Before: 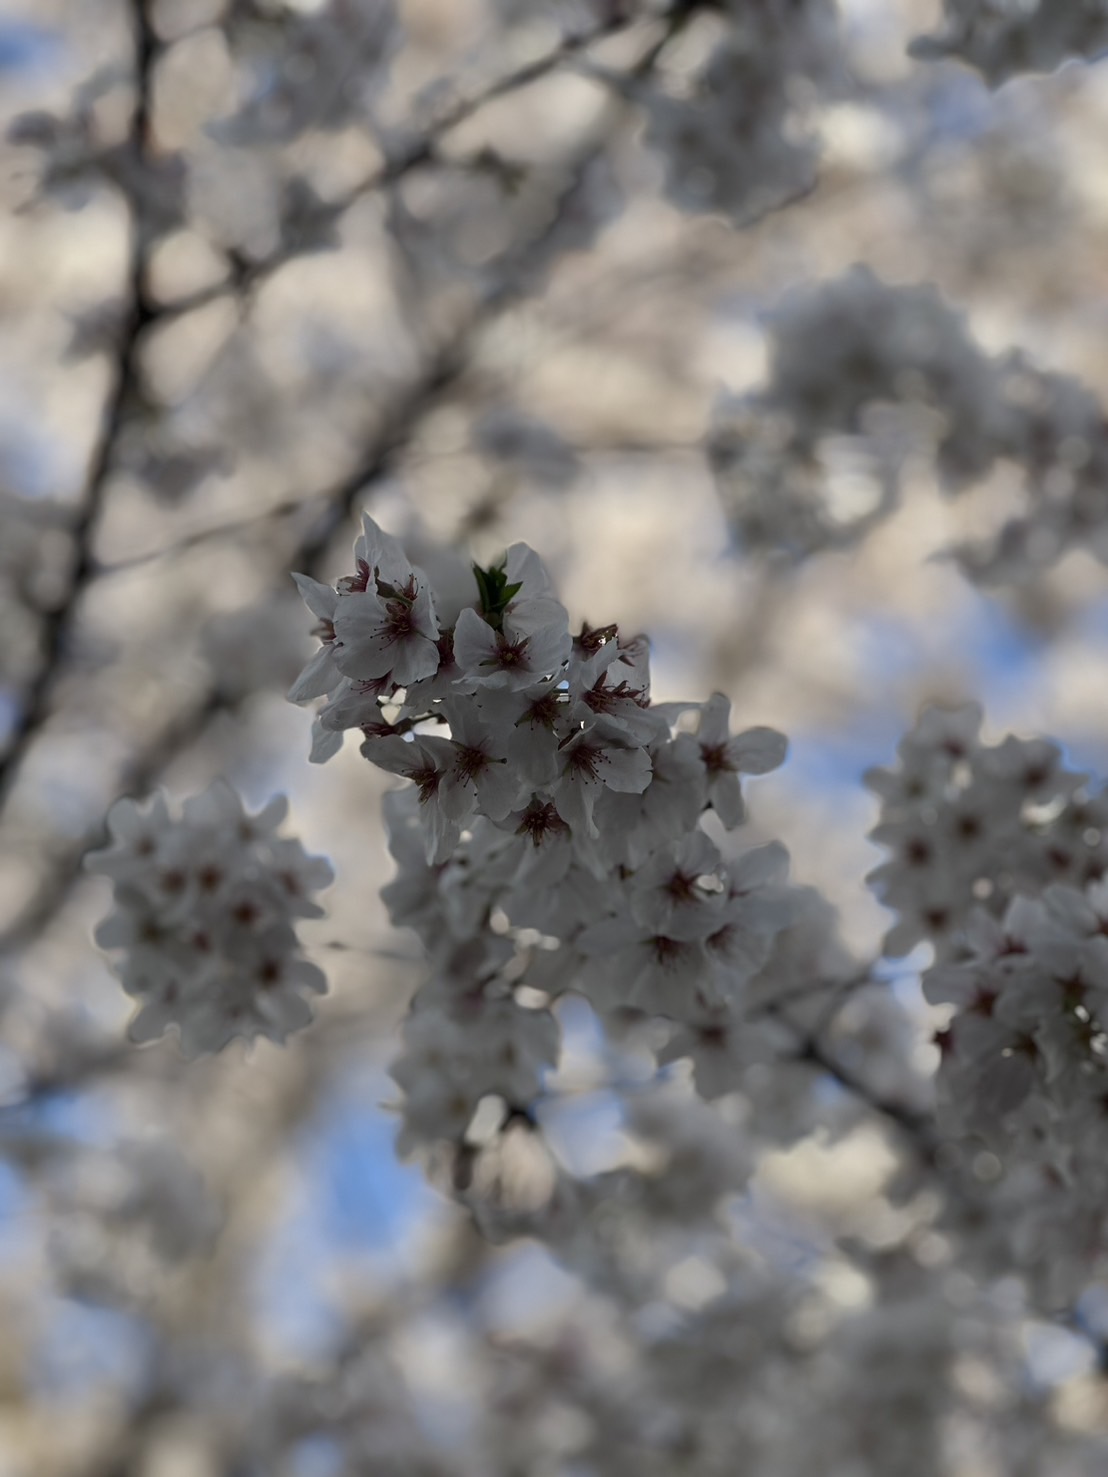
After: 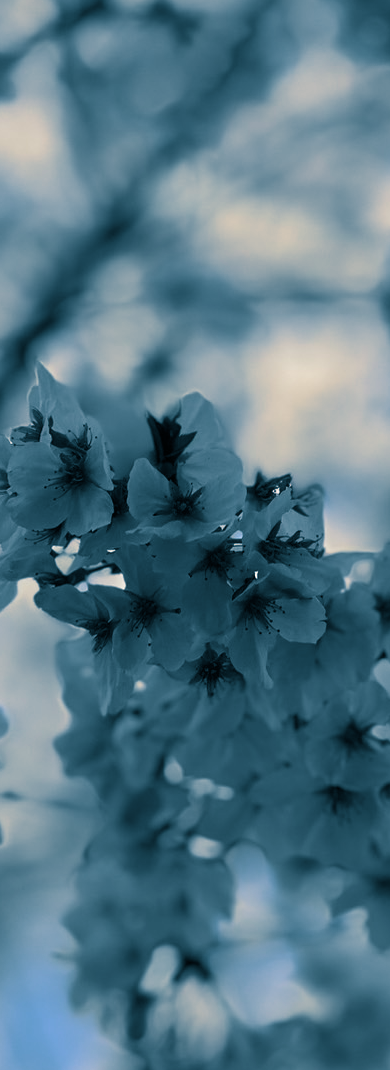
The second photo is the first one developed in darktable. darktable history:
crop and rotate: left 29.476%, top 10.214%, right 35.32%, bottom 17.333%
split-toning: shadows › hue 212.4°, balance -70
